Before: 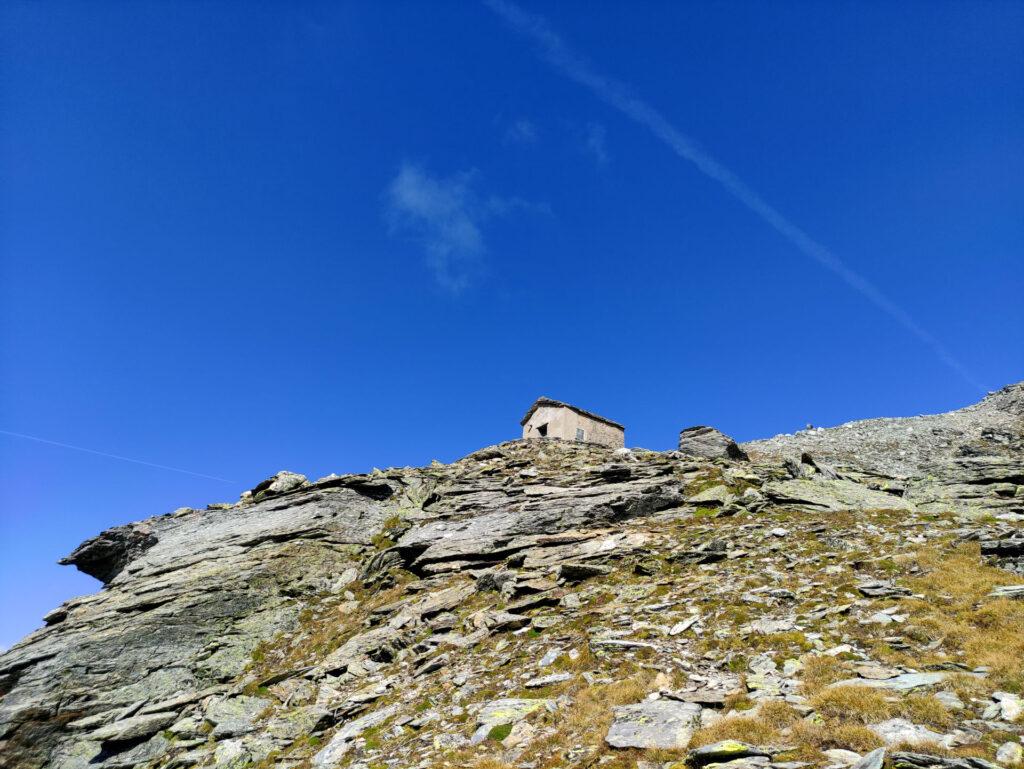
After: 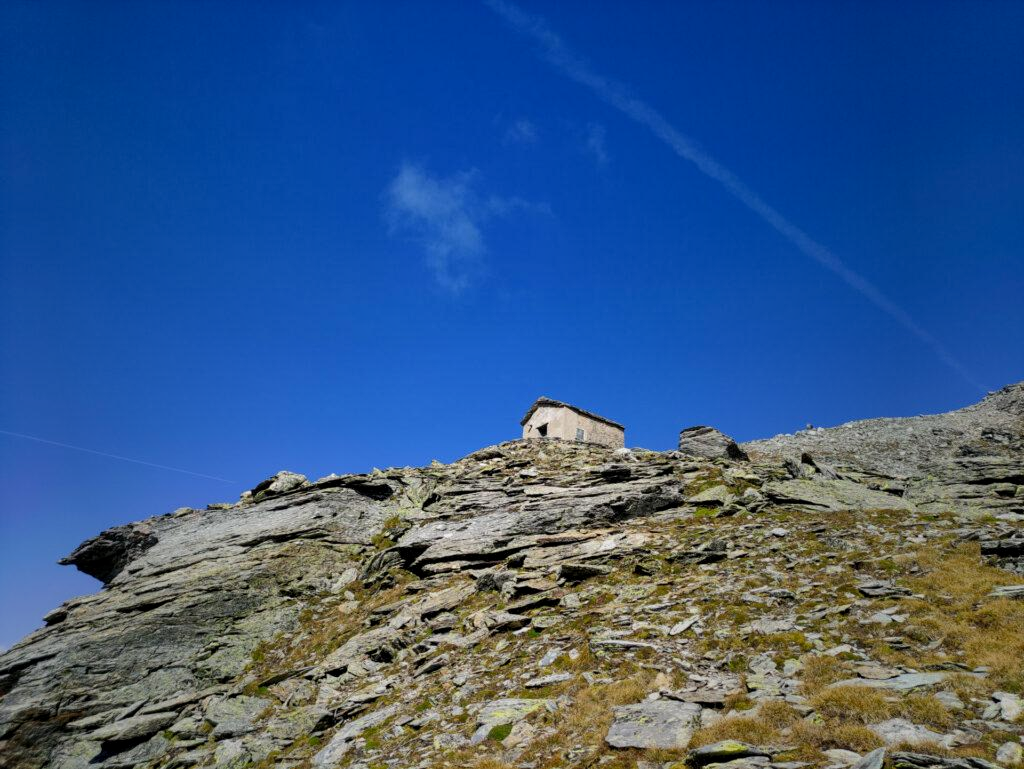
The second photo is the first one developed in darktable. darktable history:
local contrast: highlights 100%, shadows 102%, detail 119%, midtone range 0.2
exposure: compensate exposure bias true, compensate highlight preservation false
vignetting: fall-off start 16.51%, fall-off radius 99.59%, saturation 0.054, center (-0.065, -0.308), width/height ratio 0.718
